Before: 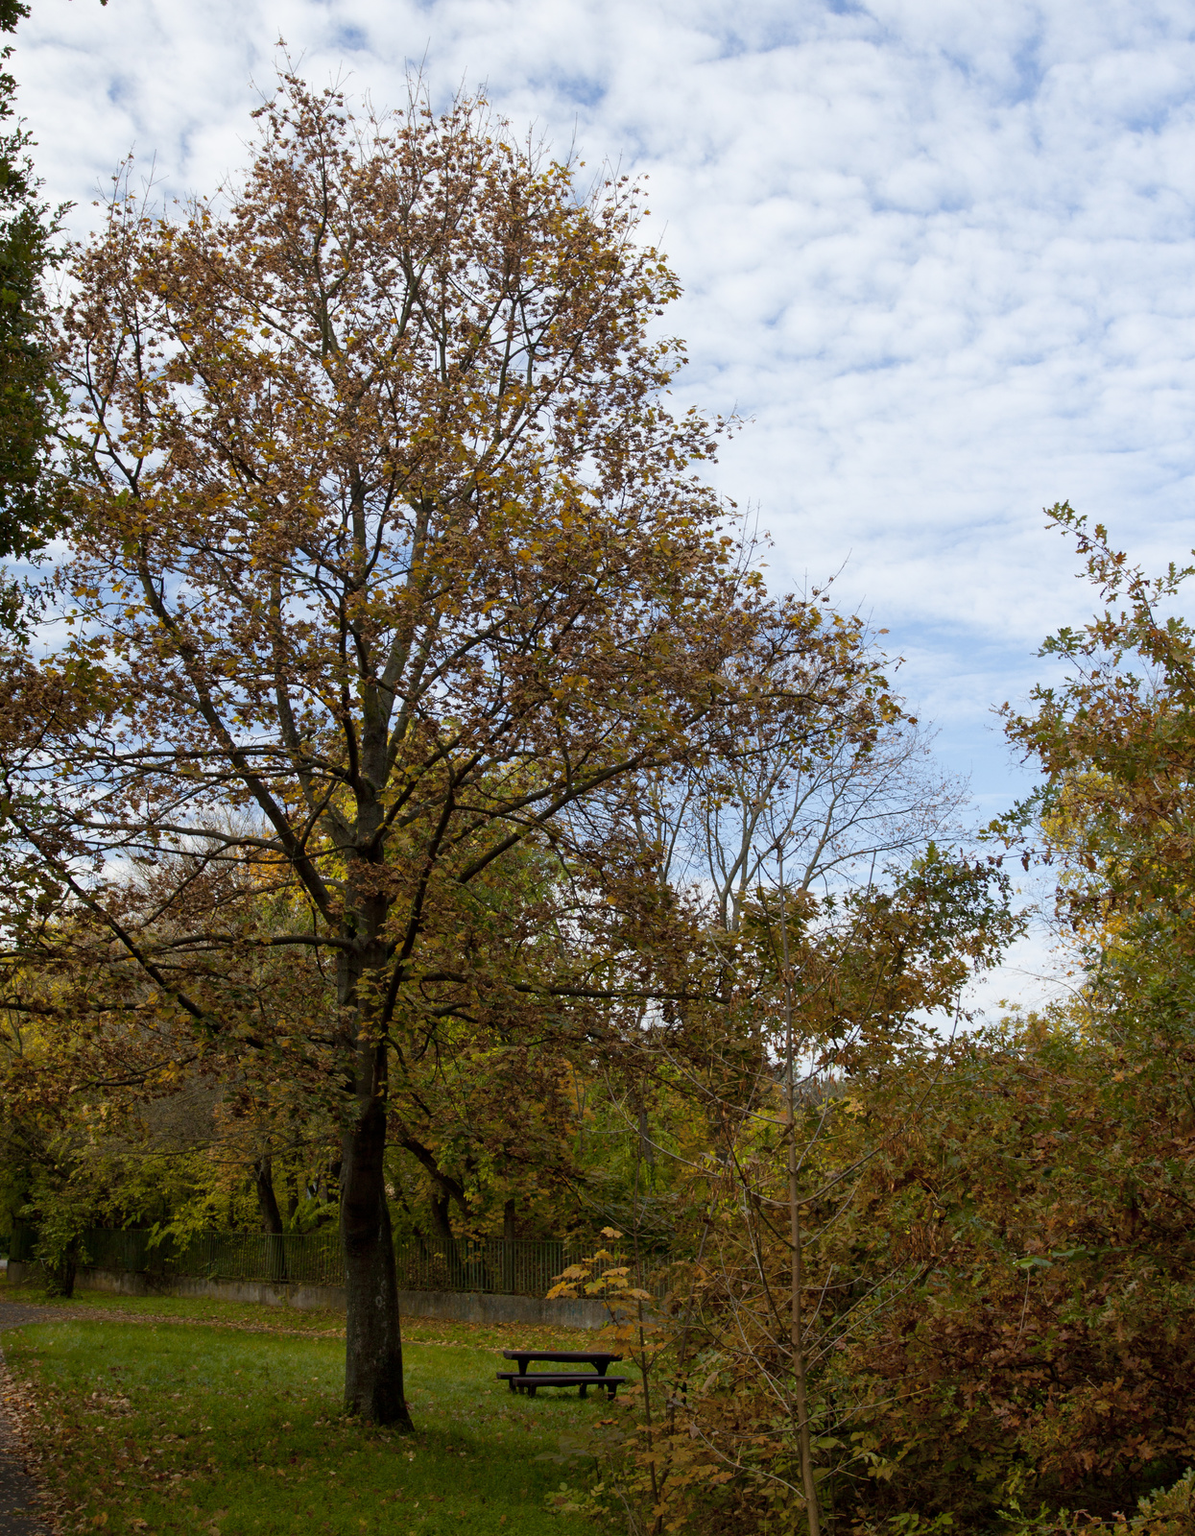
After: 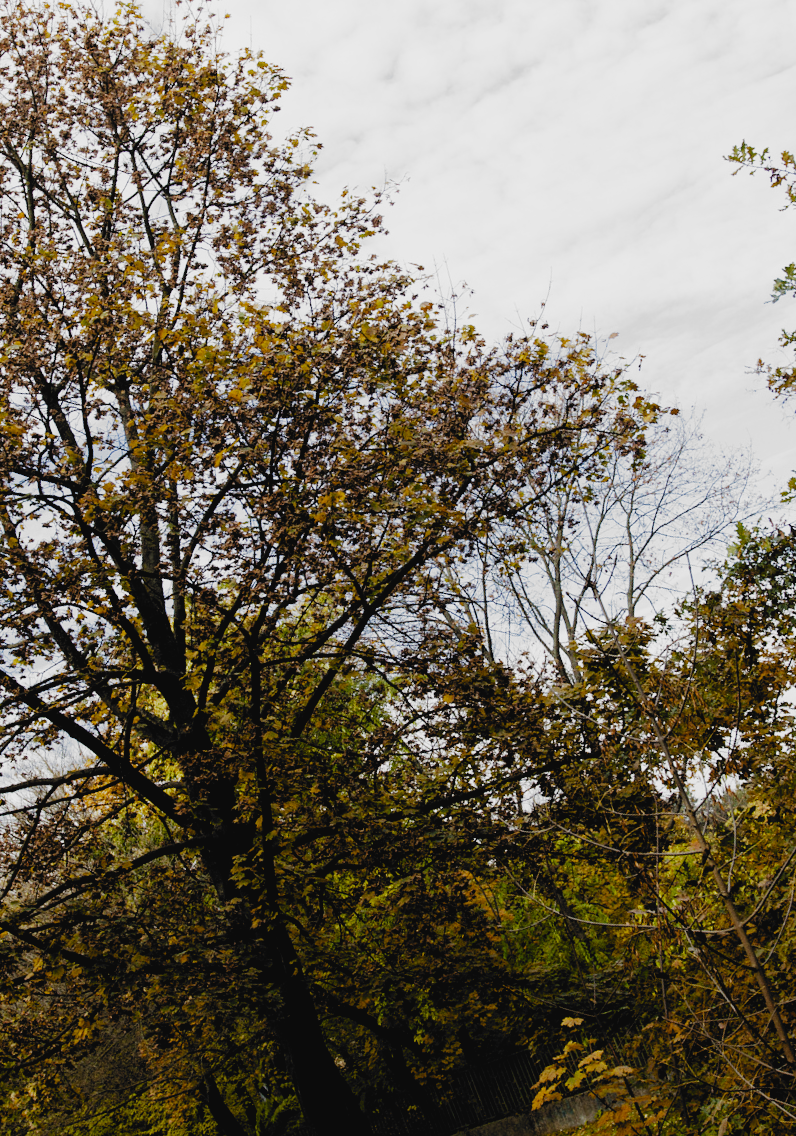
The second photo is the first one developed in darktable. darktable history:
crop and rotate: angle 20.89°, left 6.899%, right 4.053%, bottom 1.096%
tone equalizer: -8 EV -0.745 EV, -7 EV -0.727 EV, -6 EV -0.62 EV, -5 EV -0.372 EV, -3 EV 0.386 EV, -2 EV 0.6 EV, -1 EV 0.677 EV, +0 EV 0.752 EV
contrast brightness saturation: contrast -0.072, brightness -0.036, saturation -0.114
filmic rgb: black relative exposure -5.01 EV, white relative exposure 3.99 EV, threshold 3.04 EV, hardness 2.9, contrast 1.298, highlights saturation mix -29.54%, add noise in highlights 0.001, preserve chrominance no, color science v3 (2019), use custom middle-gray values true, contrast in highlights soft, enable highlight reconstruction true
